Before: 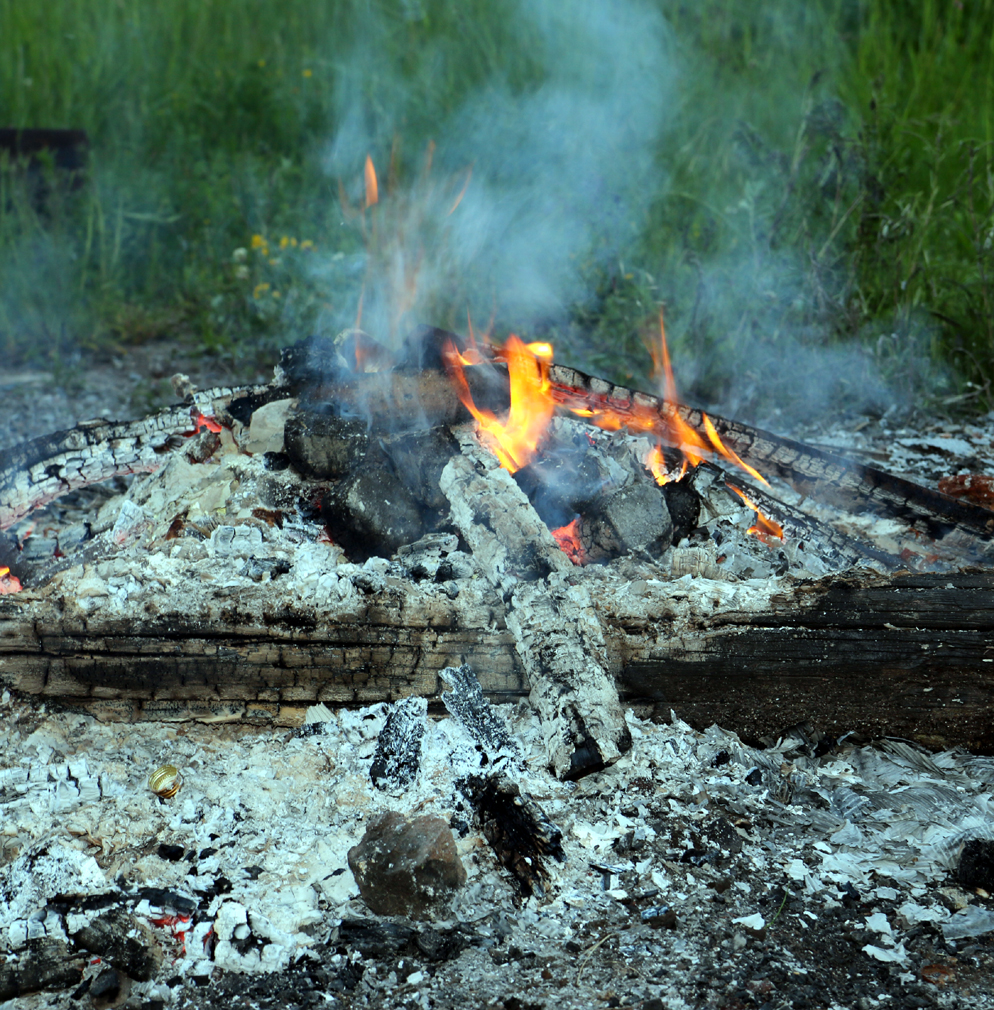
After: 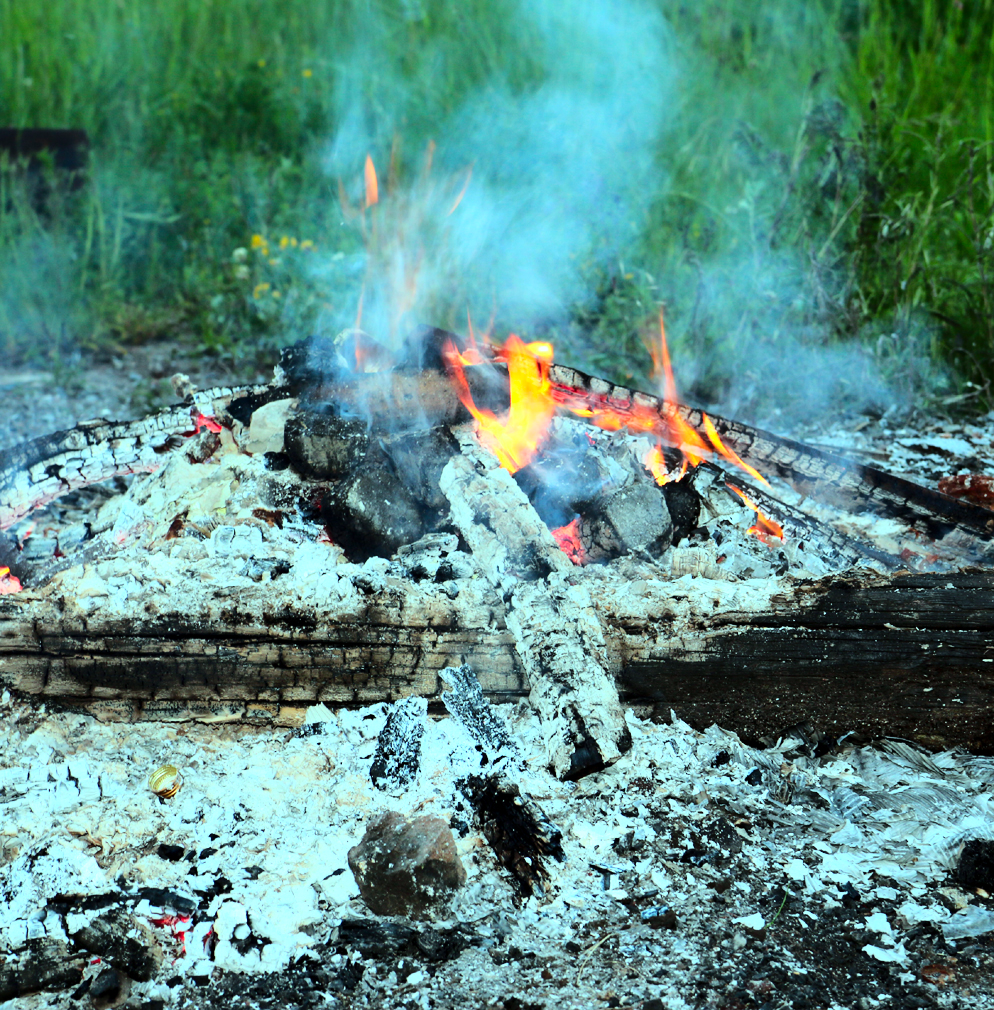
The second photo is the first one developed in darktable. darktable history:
color calibration: output R [0.946, 0.065, -0.013, 0], output G [-0.246, 1.264, -0.017, 0], output B [0.046, -0.098, 1.05, 0], x 0.354, y 0.368, temperature 4730.66 K
base curve: curves: ch0 [(0, 0) (0.028, 0.03) (0.121, 0.232) (0.46, 0.748) (0.859, 0.968) (1, 1)]
